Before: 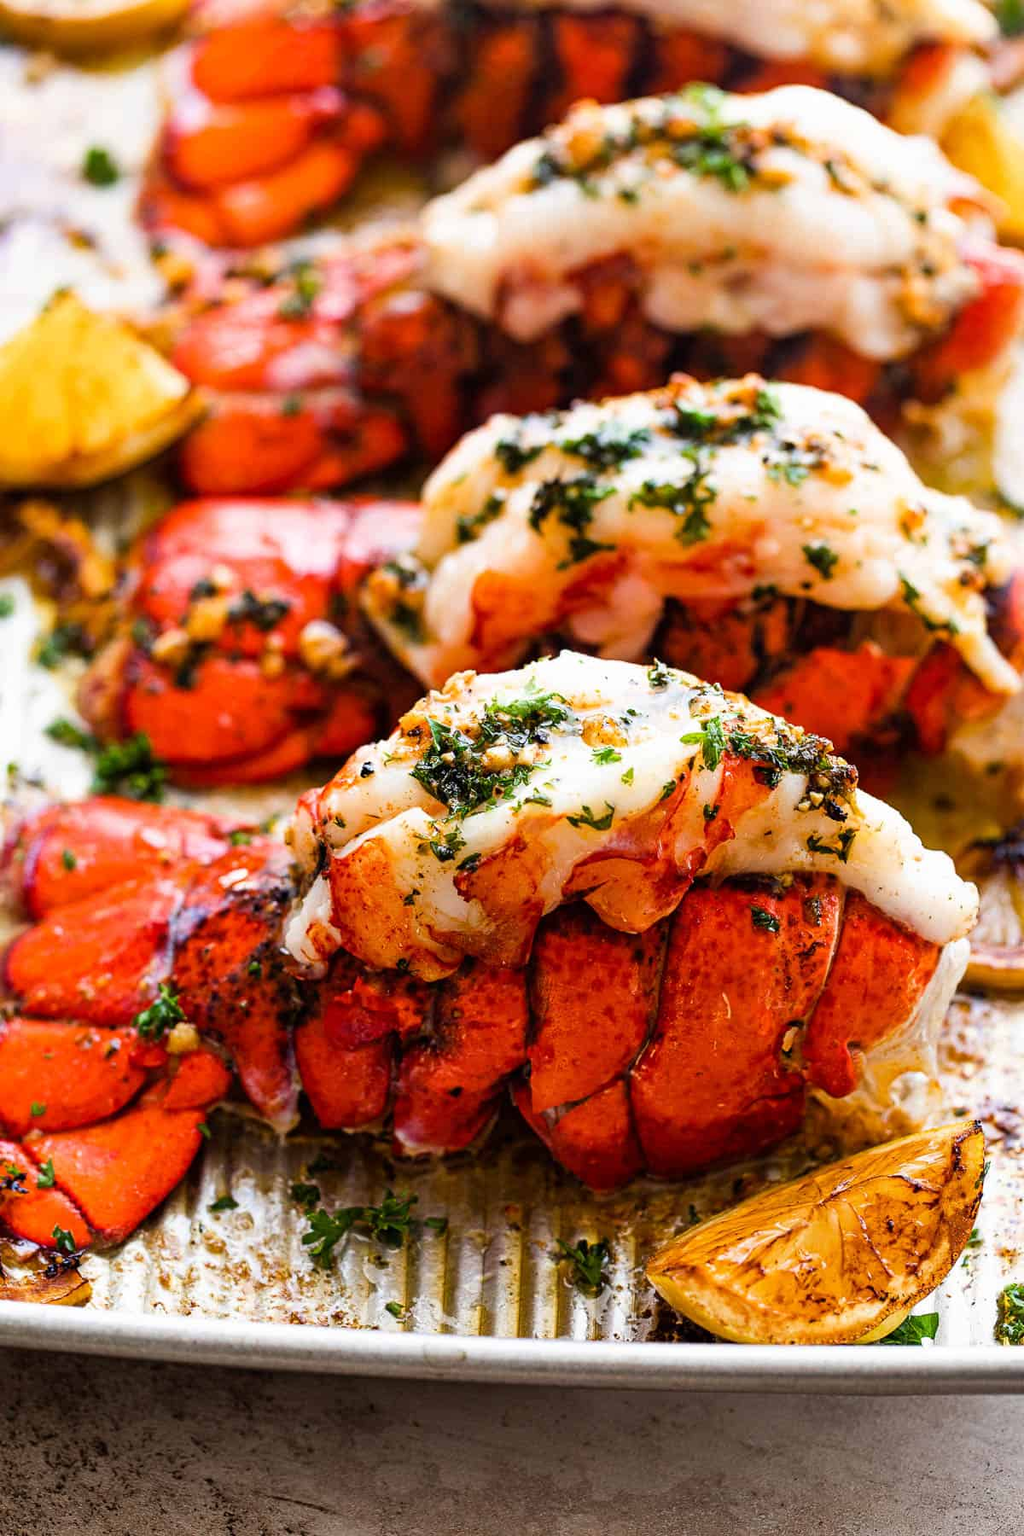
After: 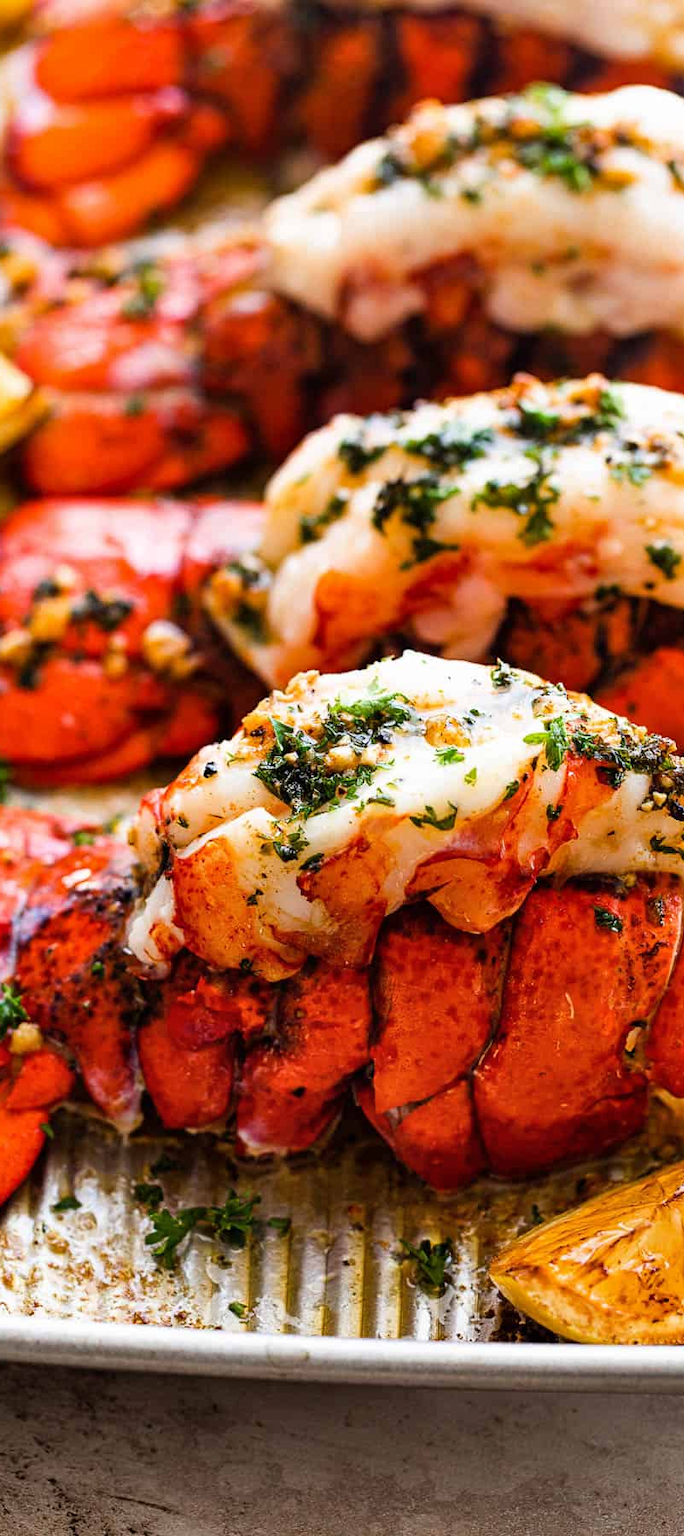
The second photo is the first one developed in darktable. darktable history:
crop: left 15.415%, right 17.735%
shadows and highlights: shadows 36.45, highlights -26.83, soften with gaussian
